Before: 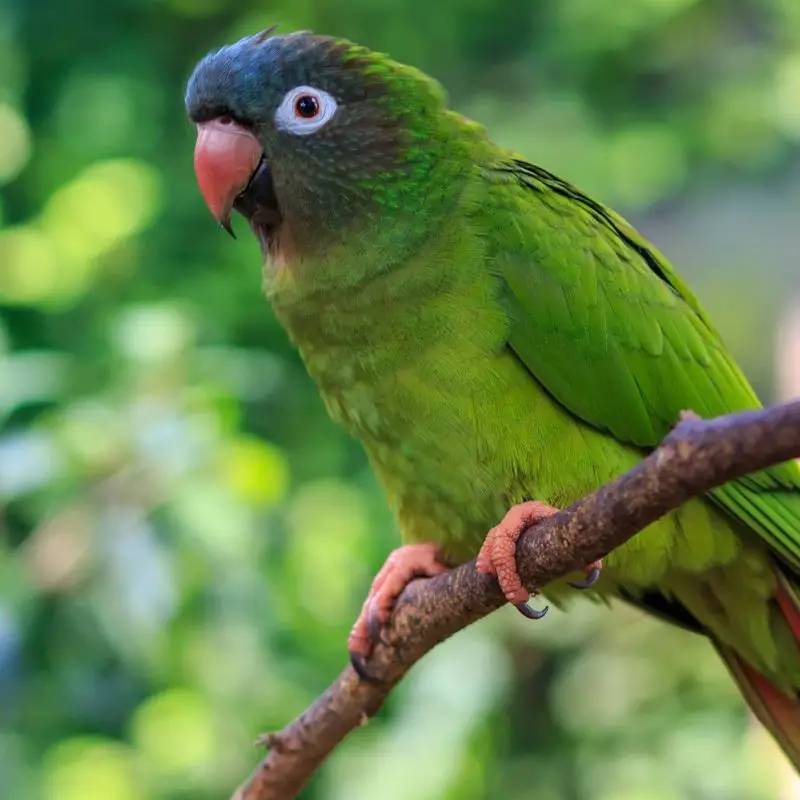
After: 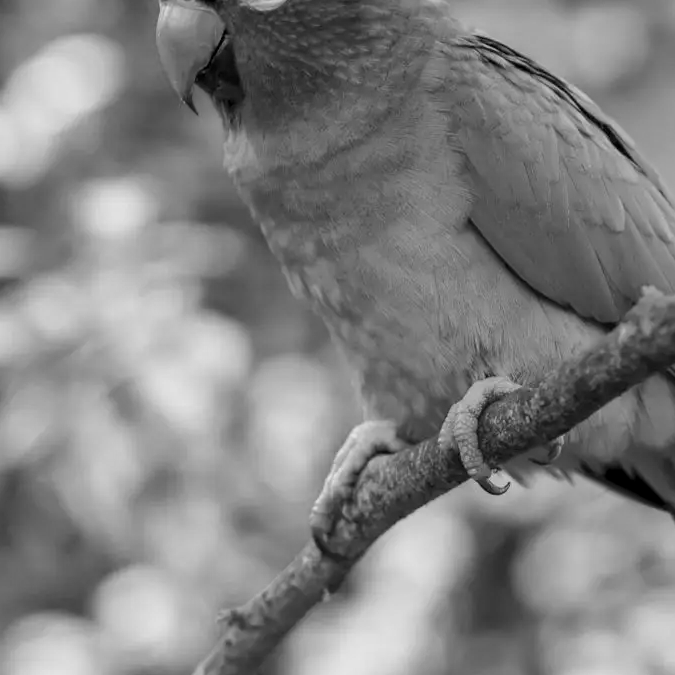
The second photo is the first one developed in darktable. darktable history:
shadows and highlights: shadows 60, soften with gaussian
contrast brightness saturation: saturation -1
crop and rotate: left 4.842%, top 15.51%, right 10.668%
levels: levels [0.018, 0.493, 1]
